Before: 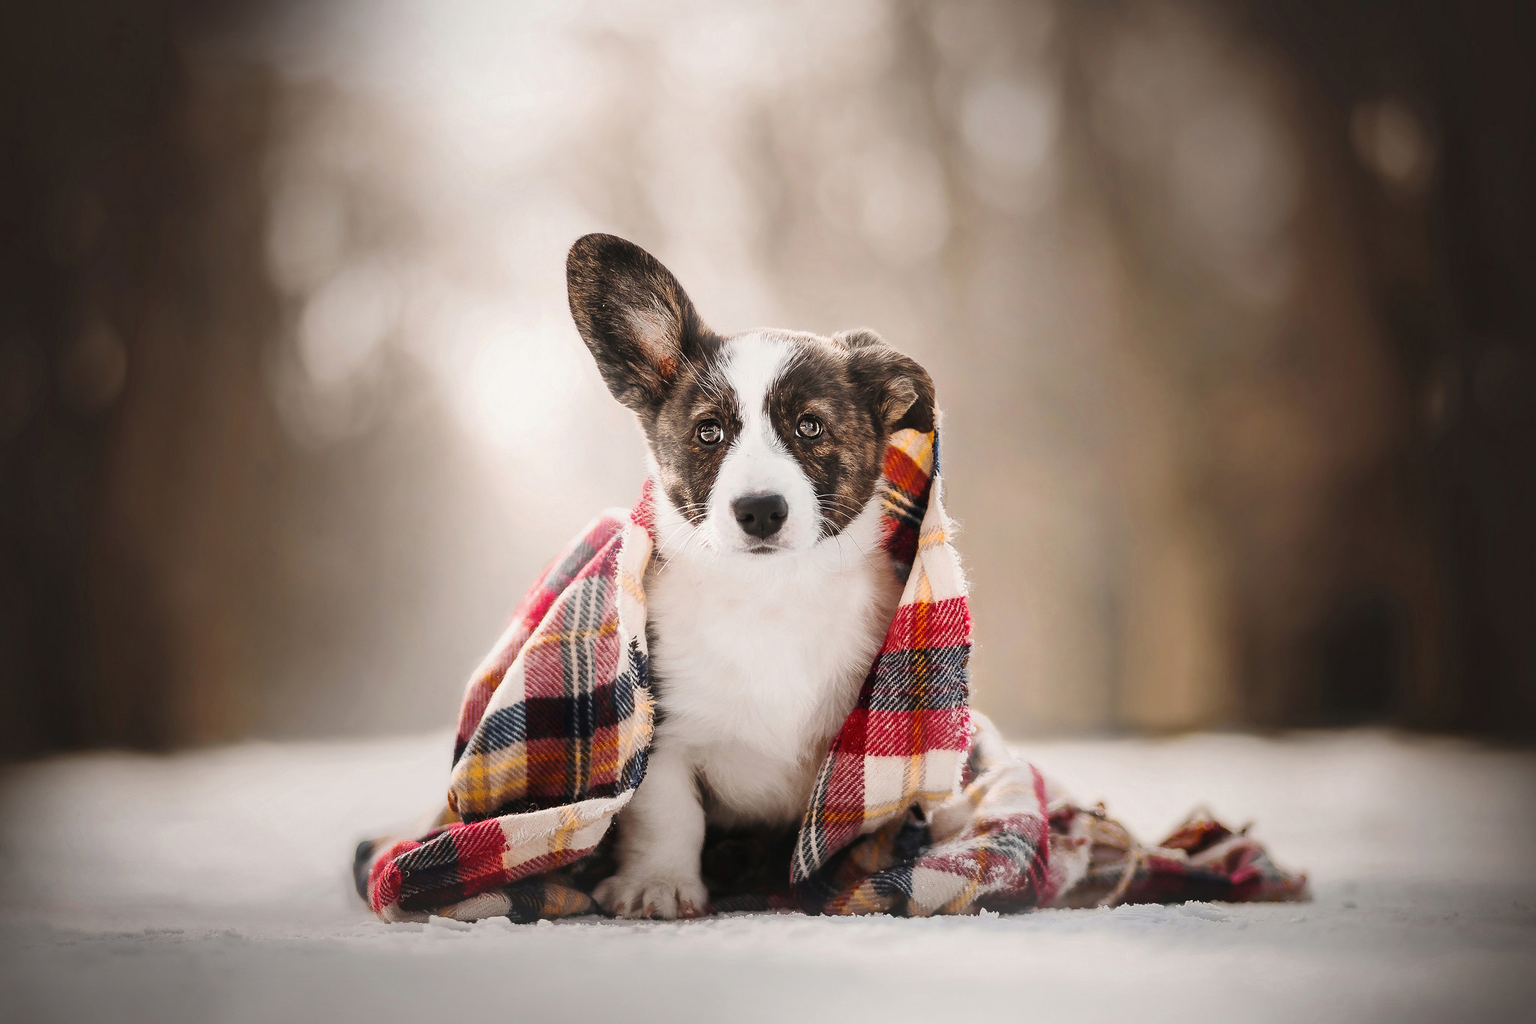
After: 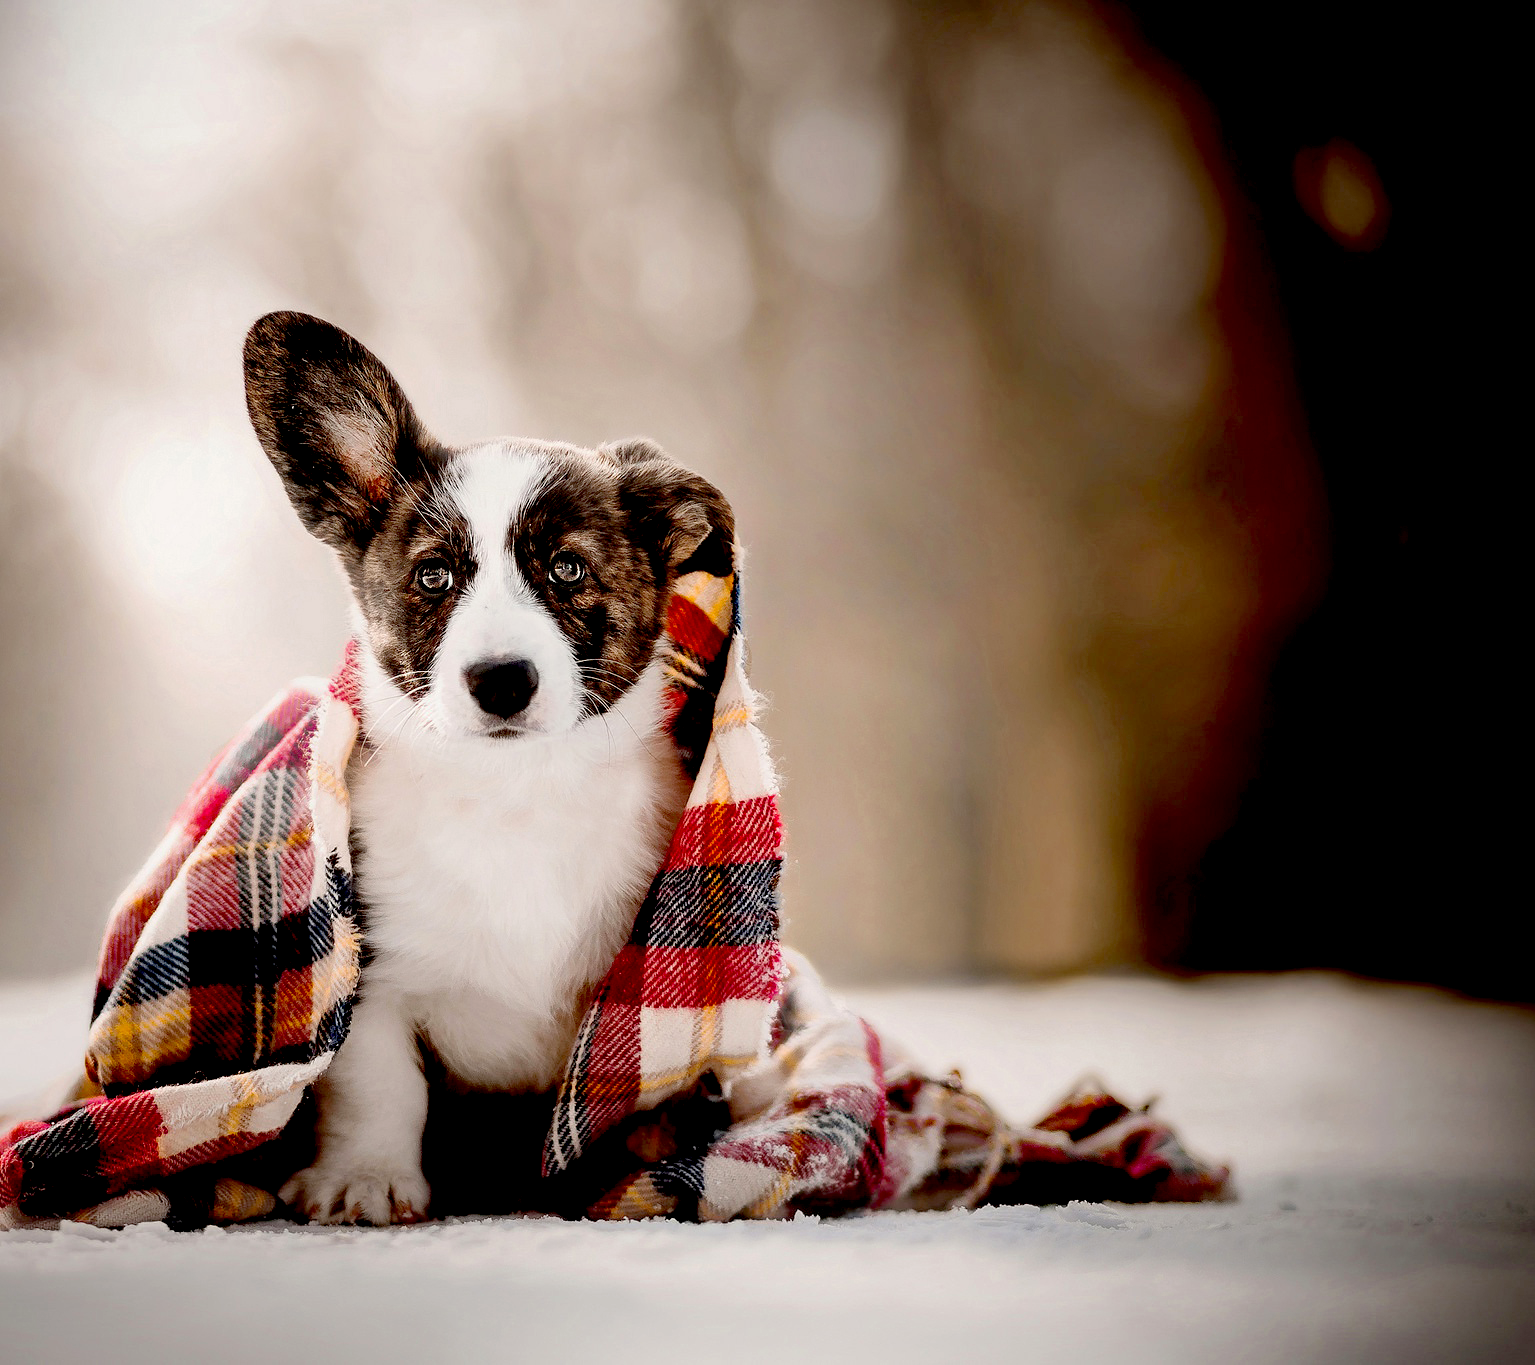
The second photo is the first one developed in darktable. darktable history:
crop and rotate: left 25.01%
exposure: black level correction 0.047, exposure 0.013 EV, compensate highlight preservation false
